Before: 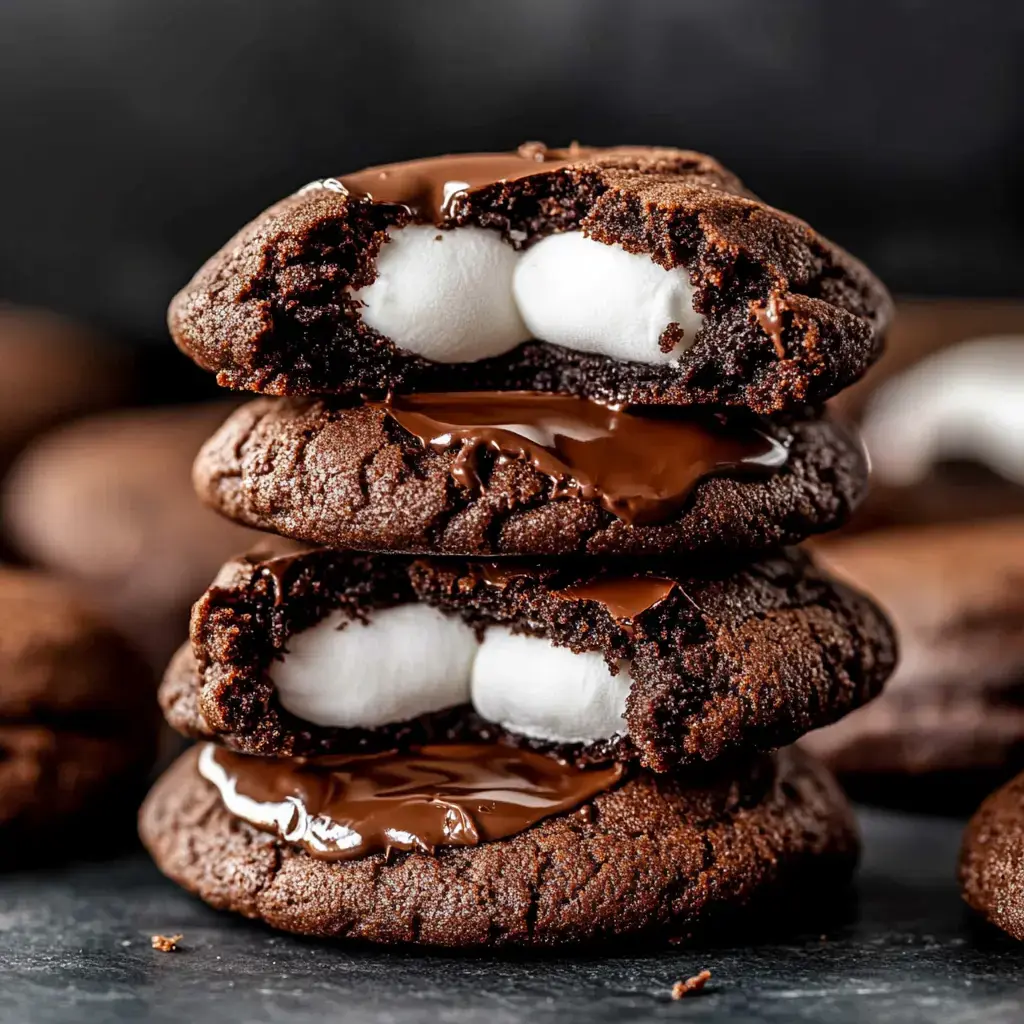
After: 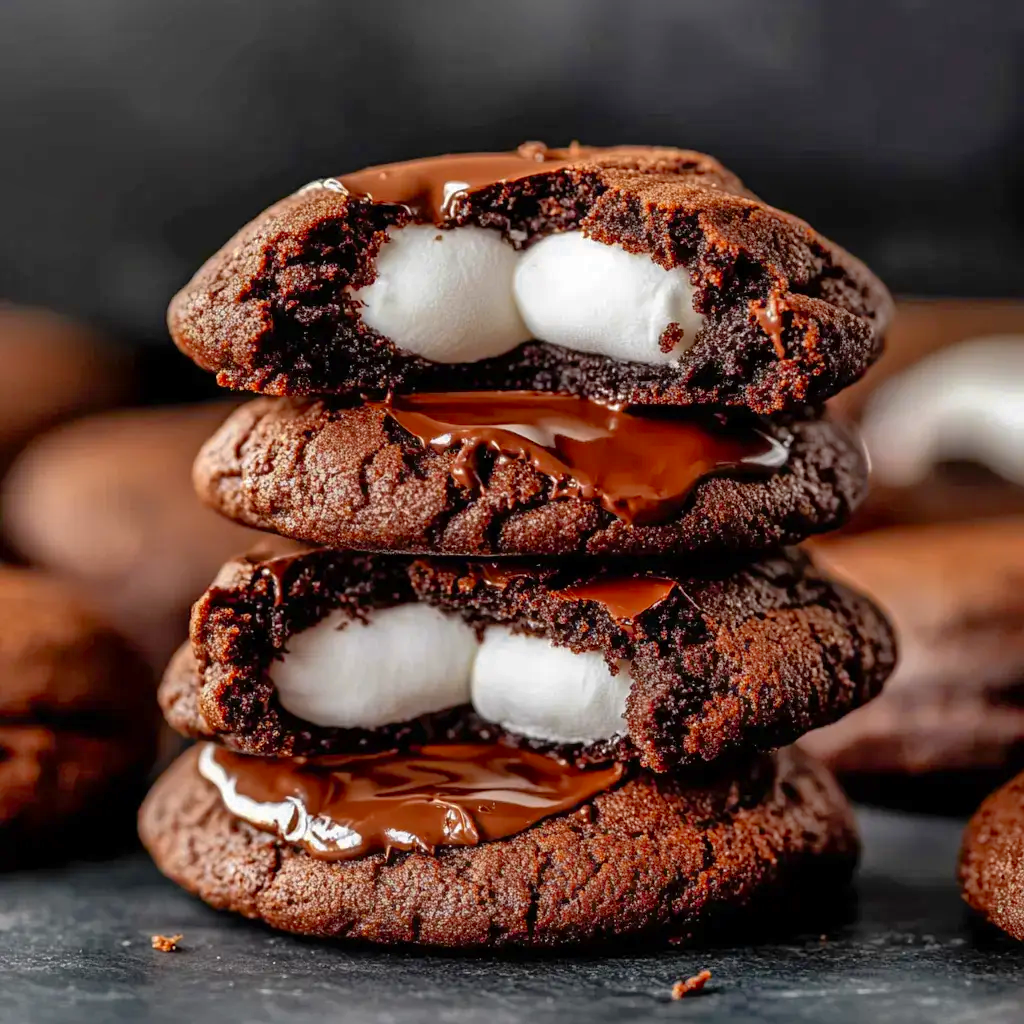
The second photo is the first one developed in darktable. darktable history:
shadows and highlights: on, module defaults
color zones: curves: ch0 [(0, 0.499) (0.143, 0.5) (0.286, 0.5) (0.429, 0.476) (0.571, 0.284) (0.714, 0.243) (0.857, 0.449) (1, 0.499)]; ch1 [(0, 0.532) (0.143, 0.645) (0.286, 0.696) (0.429, 0.211) (0.571, 0.504) (0.714, 0.493) (0.857, 0.495) (1, 0.532)]; ch2 [(0, 0.5) (0.143, 0.5) (0.286, 0.427) (0.429, 0.324) (0.571, 0.5) (0.714, 0.5) (0.857, 0.5) (1, 0.5)]
